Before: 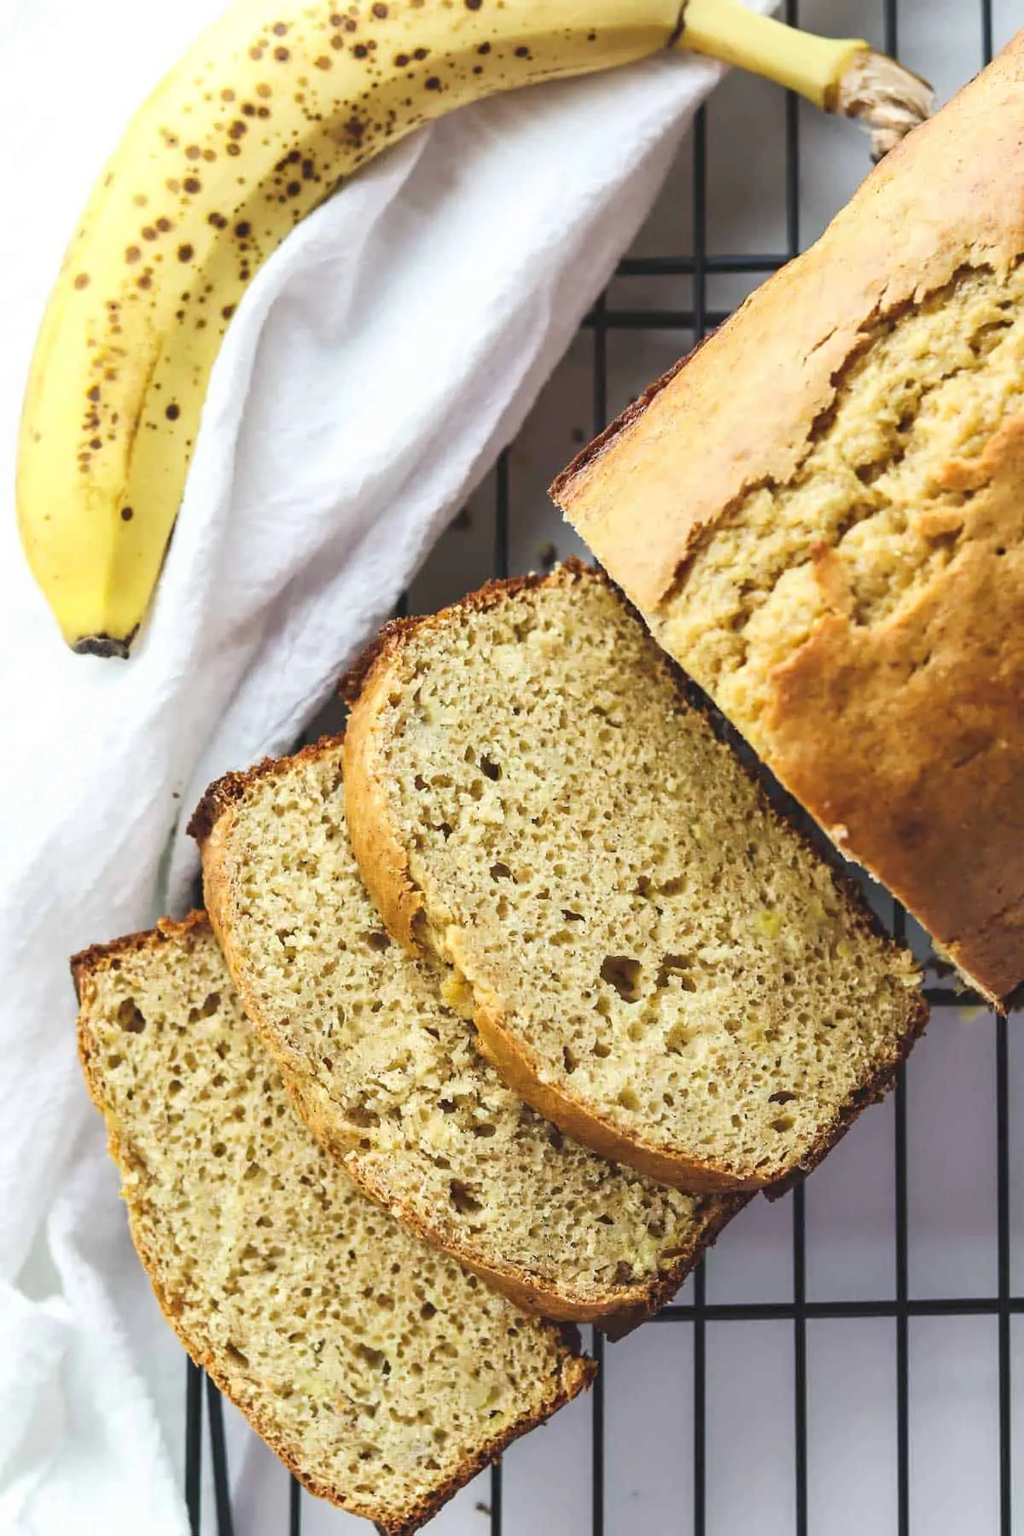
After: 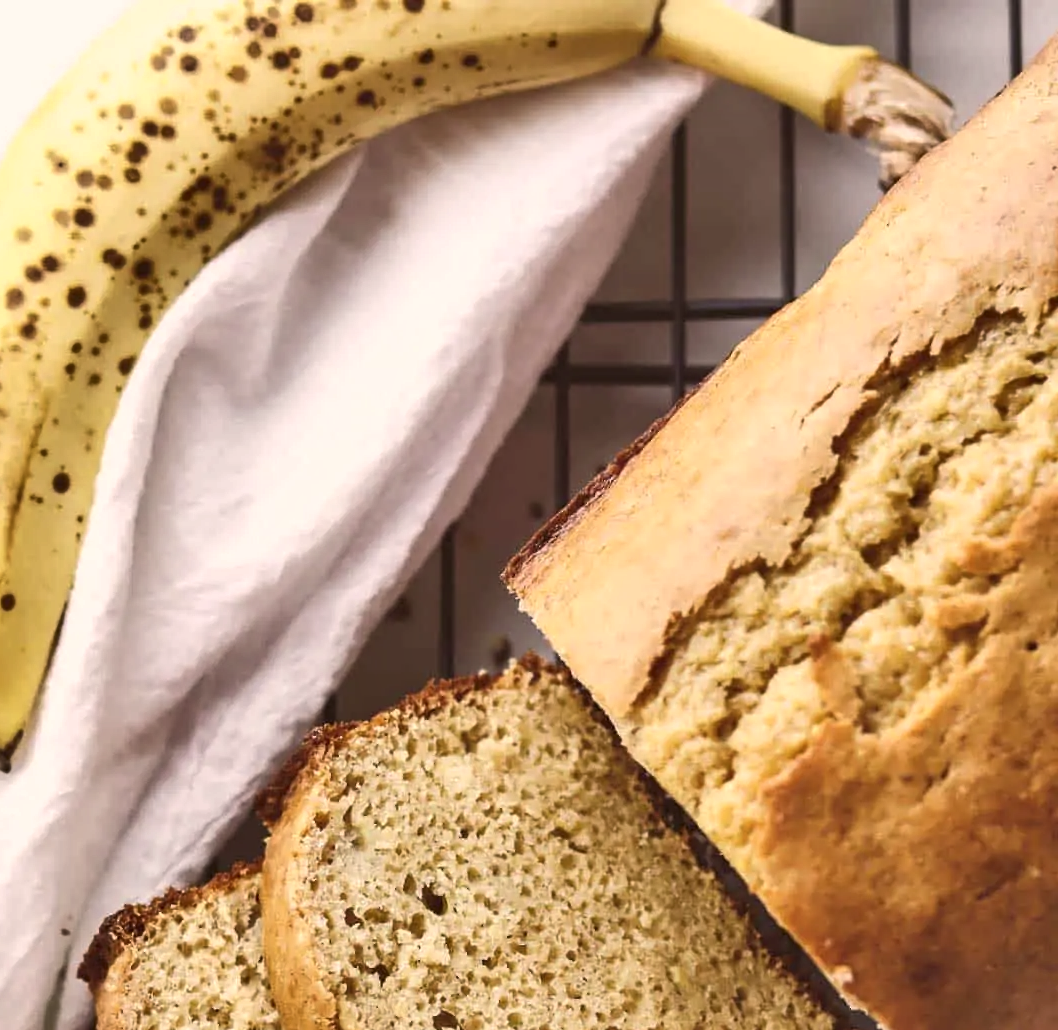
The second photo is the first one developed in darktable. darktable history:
shadows and highlights: highlights color adjustment 0%, low approximation 0.01, soften with gaussian
crop and rotate: left 11.812%, bottom 42.776%
color correction: highlights a* 10.21, highlights b* 9.79, shadows a* 8.61, shadows b* 7.88, saturation 0.8
